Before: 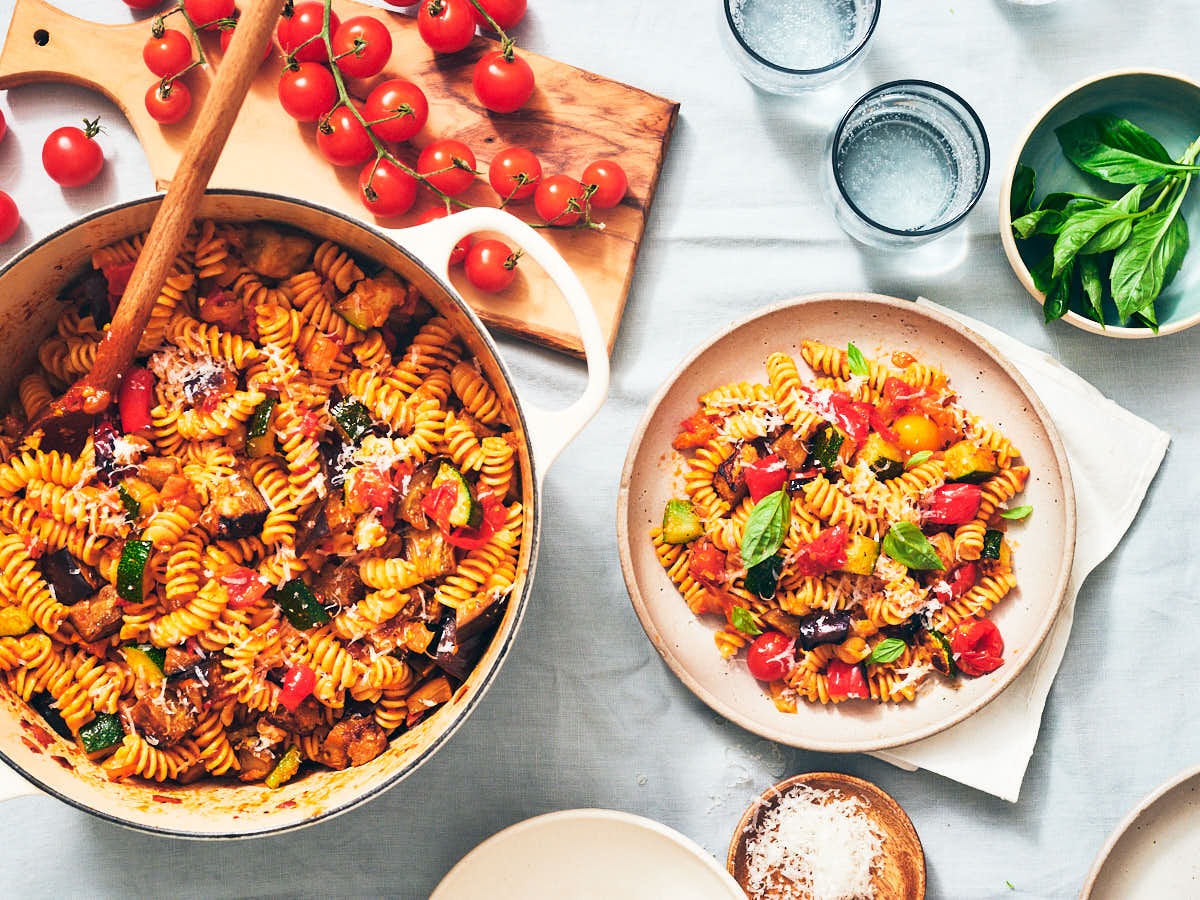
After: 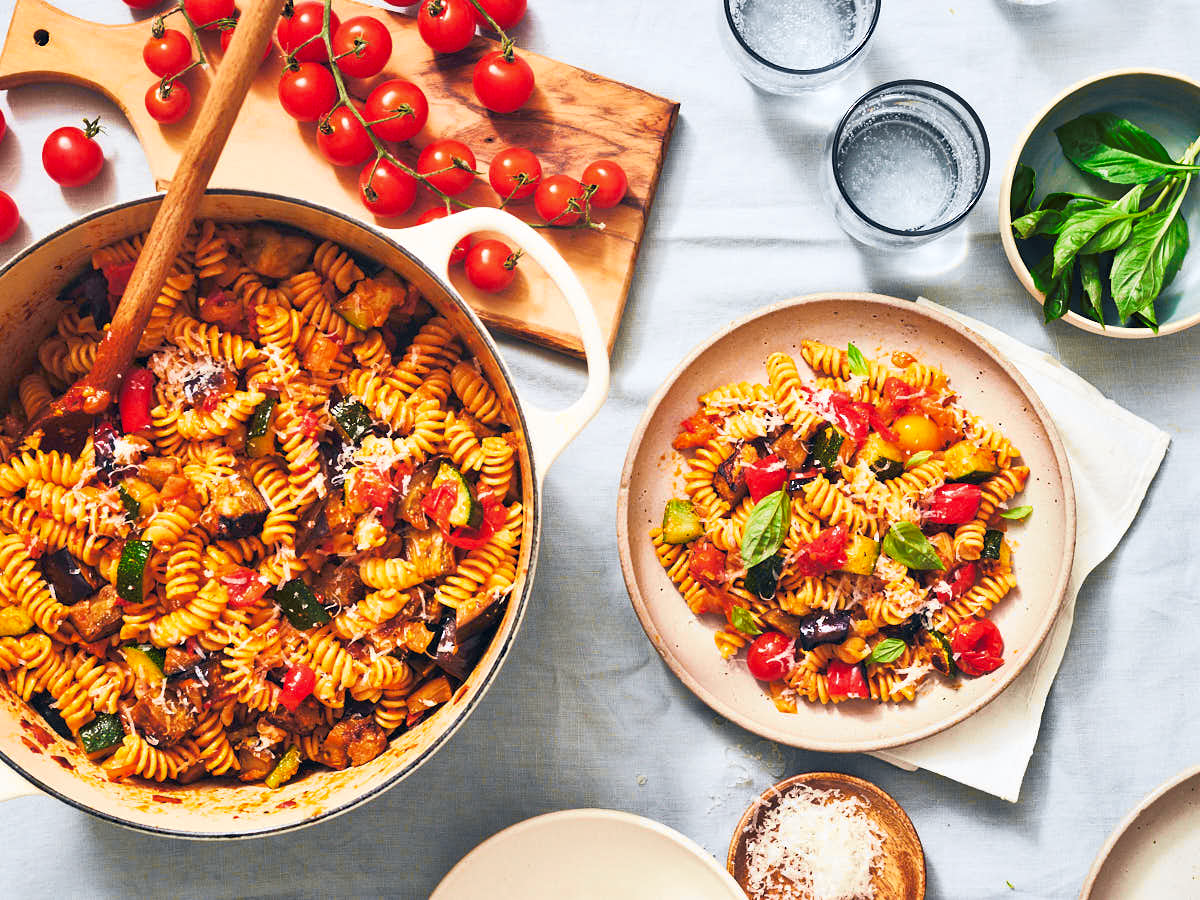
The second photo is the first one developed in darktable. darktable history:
tone curve: curves: ch0 [(0, 0) (0.15, 0.17) (0.452, 0.437) (0.611, 0.588) (0.751, 0.749) (1, 1)]; ch1 [(0, 0) (0.325, 0.327) (0.412, 0.45) (0.453, 0.484) (0.5, 0.501) (0.541, 0.55) (0.617, 0.612) (0.695, 0.697) (1, 1)]; ch2 [(0, 0) (0.386, 0.397) (0.452, 0.459) (0.505, 0.498) (0.524, 0.547) (0.574, 0.566) (0.633, 0.641) (1, 1)], color space Lab, independent channels, preserve colors none
color balance rgb: linear chroma grading › global chroma -0.67%, saturation formula JzAzBz (2021)
haze removal: compatibility mode true, adaptive false
